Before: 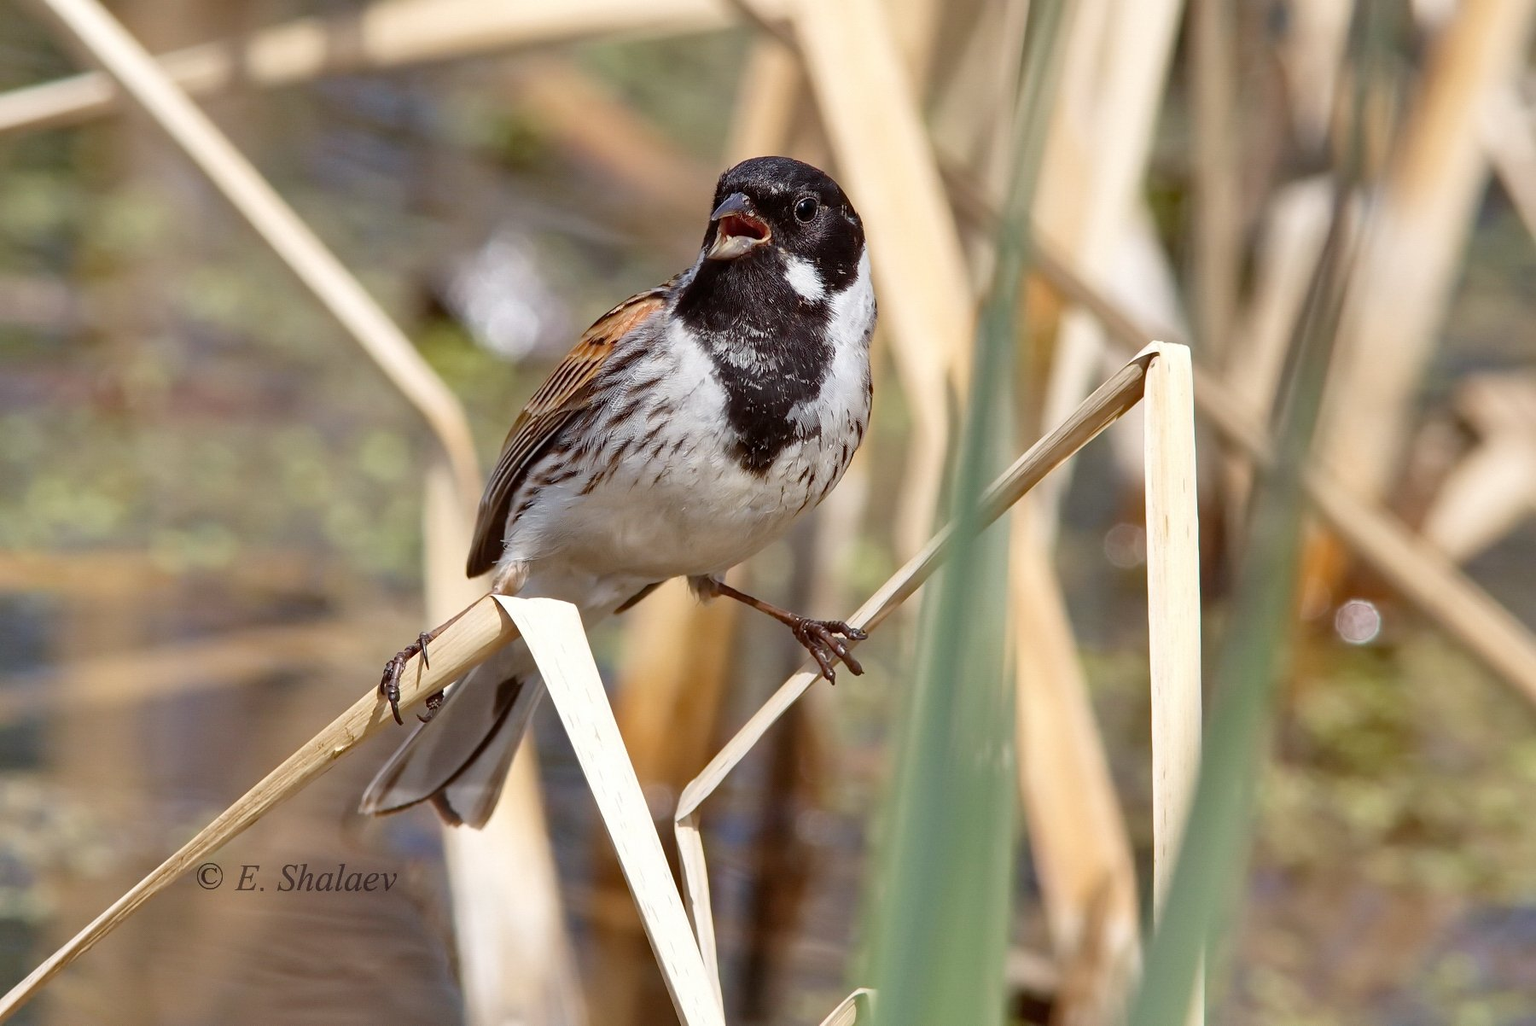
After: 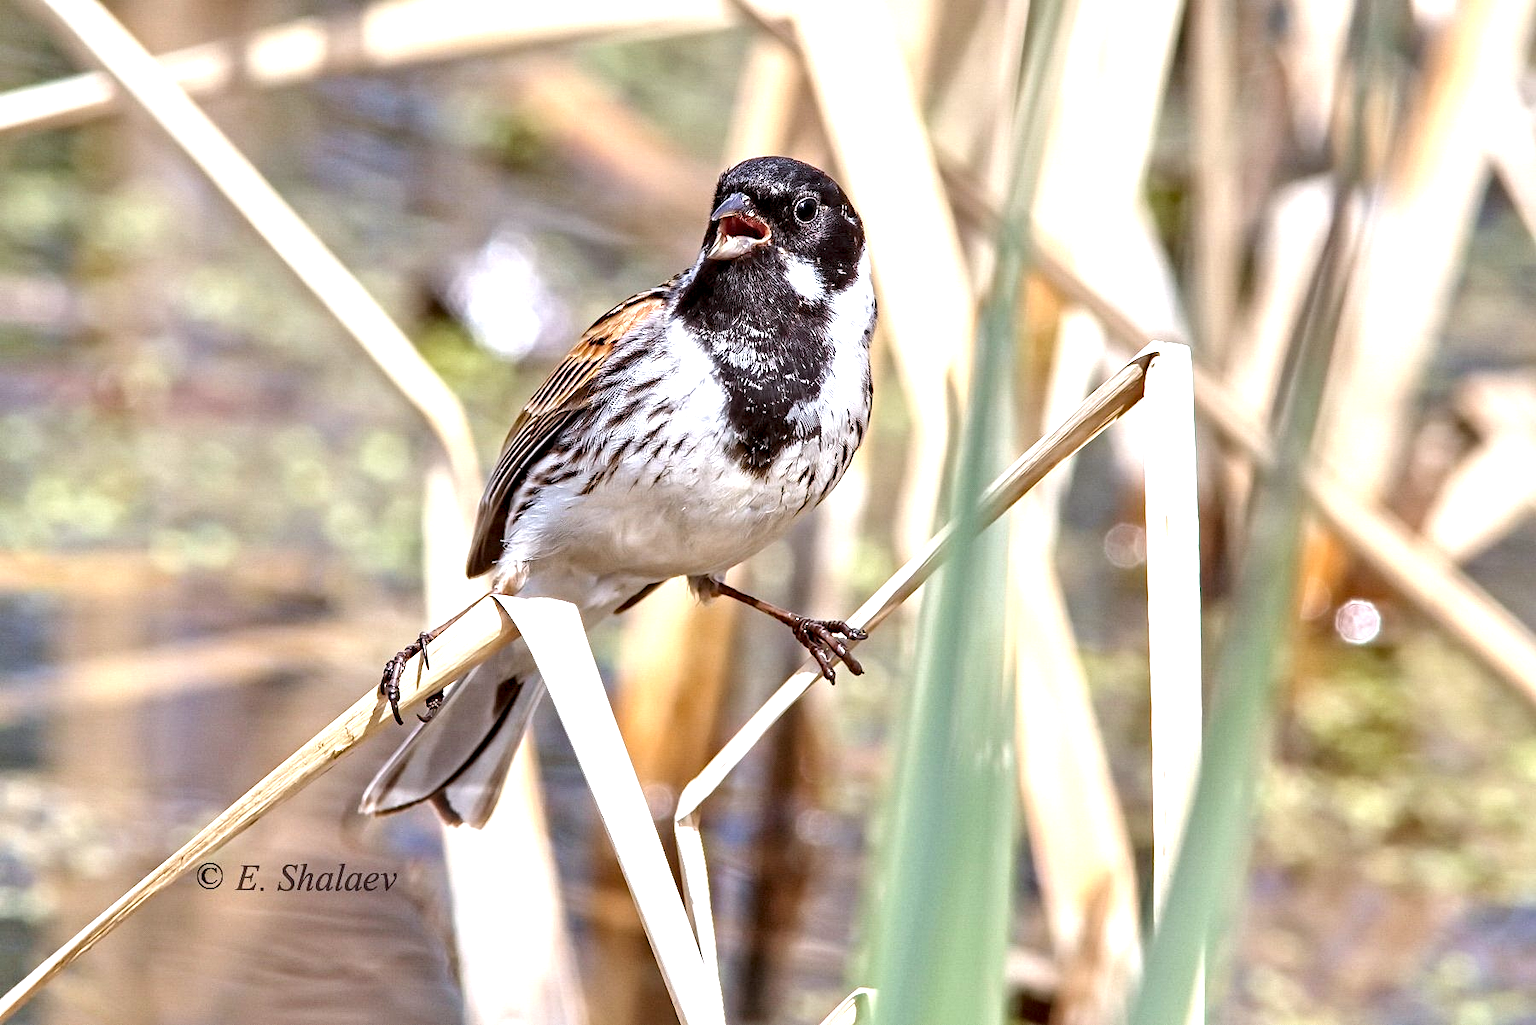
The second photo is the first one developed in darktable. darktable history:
exposure: black level correction 0, exposure 1.001 EV, compensate highlight preservation false
color calibration: illuminant as shot in camera, x 0.358, y 0.373, temperature 4628.91 K
contrast equalizer: y [[0.506, 0.531, 0.562, 0.606, 0.638, 0.669], [0.5 ×6], [0.5 ×6], [0 ×6], [0 ×6]]
